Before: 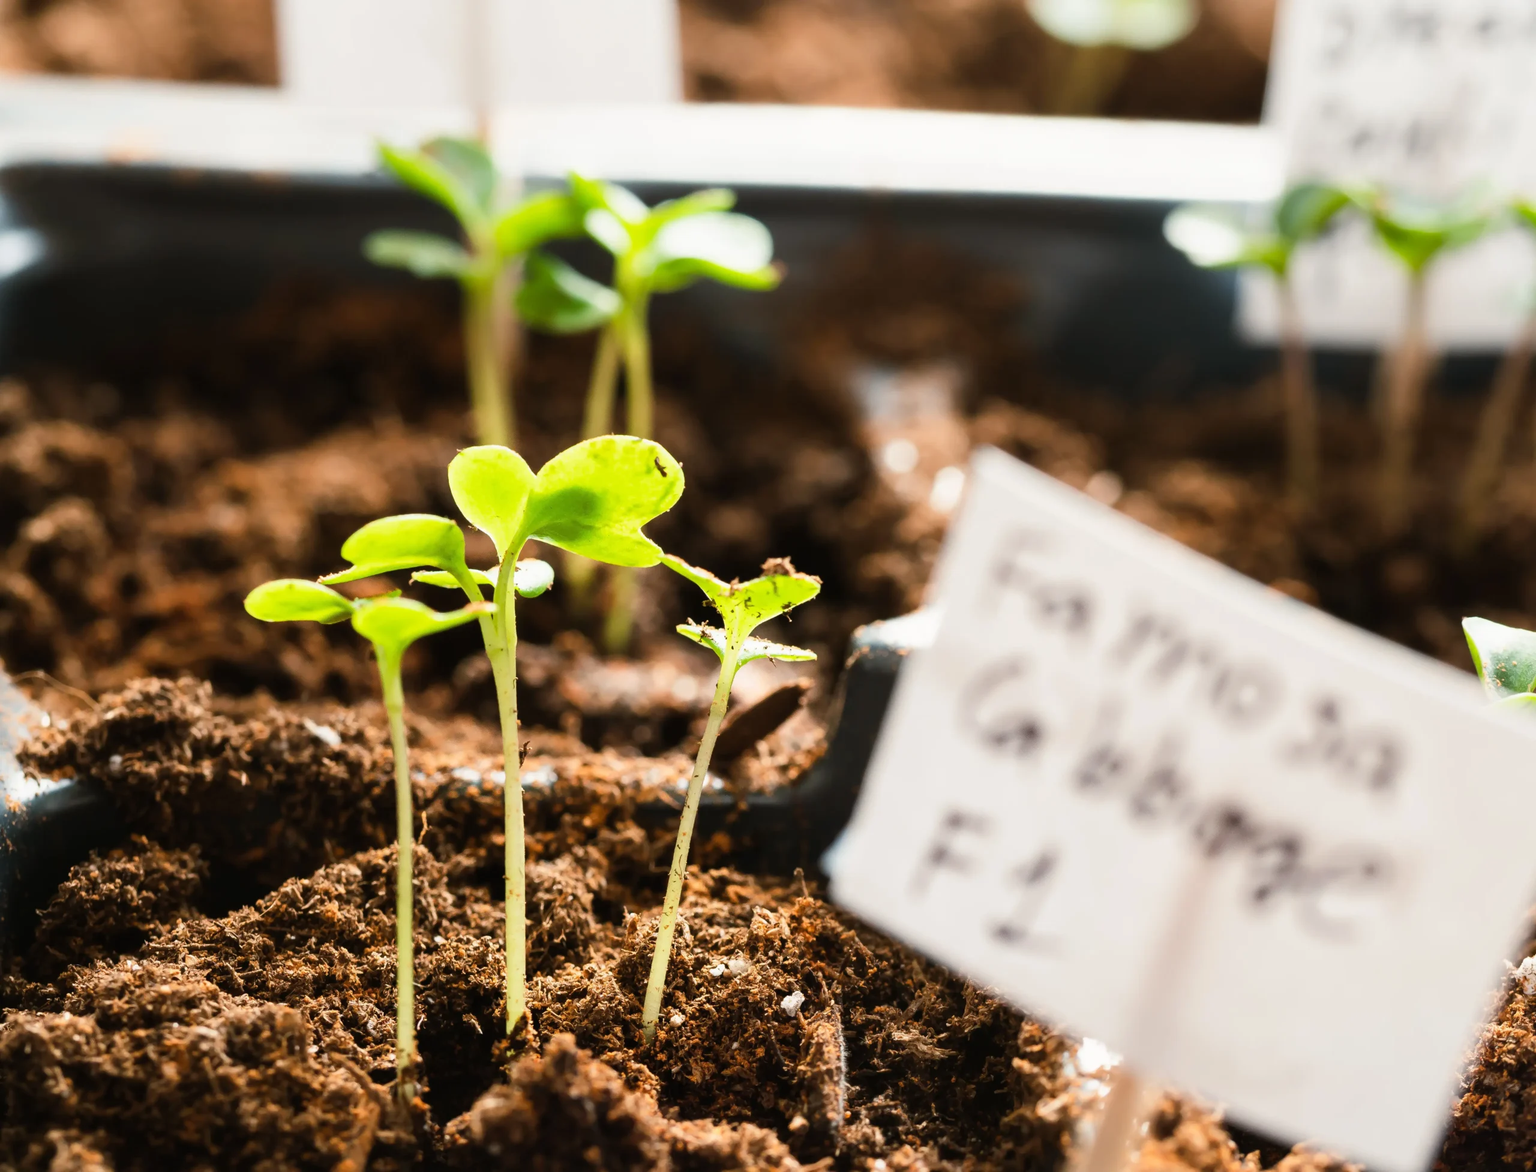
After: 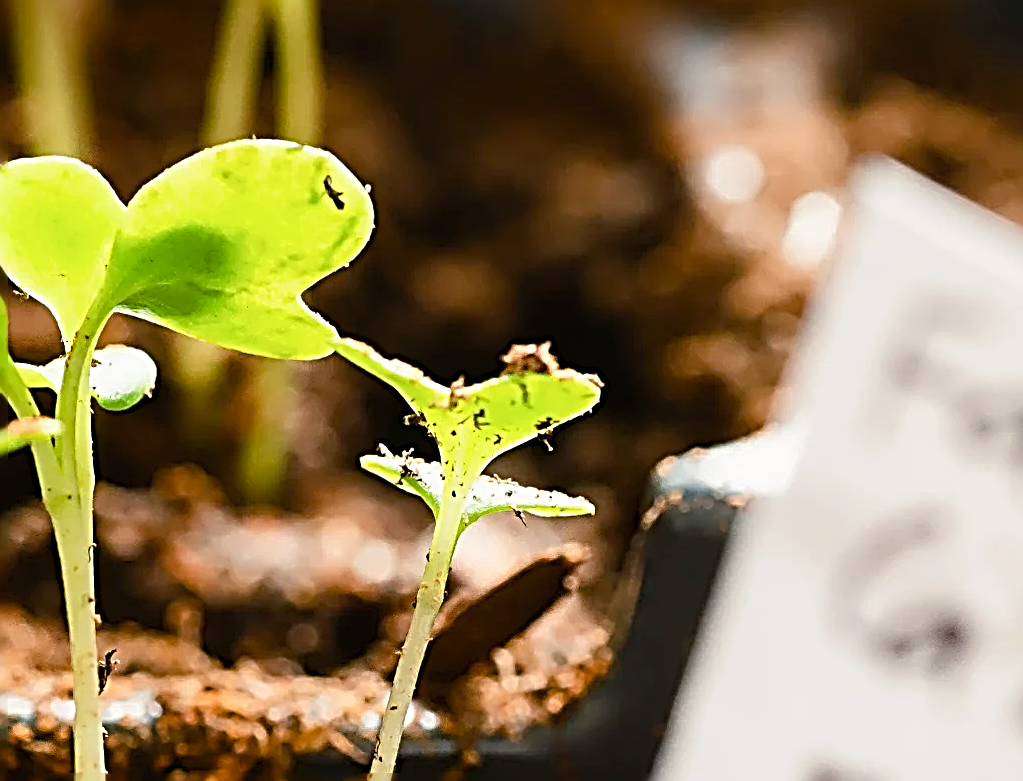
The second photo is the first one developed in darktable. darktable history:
sharpen: radius 3.158, amount 1.731
color balance rgb: perceptual saturation grading › global saturation 20%, perceptual saturation grading › highlights -25%, perceptual saturation grading › shadows 25%
crop: left 30%, top 30%, right 30%, bottom 30%
